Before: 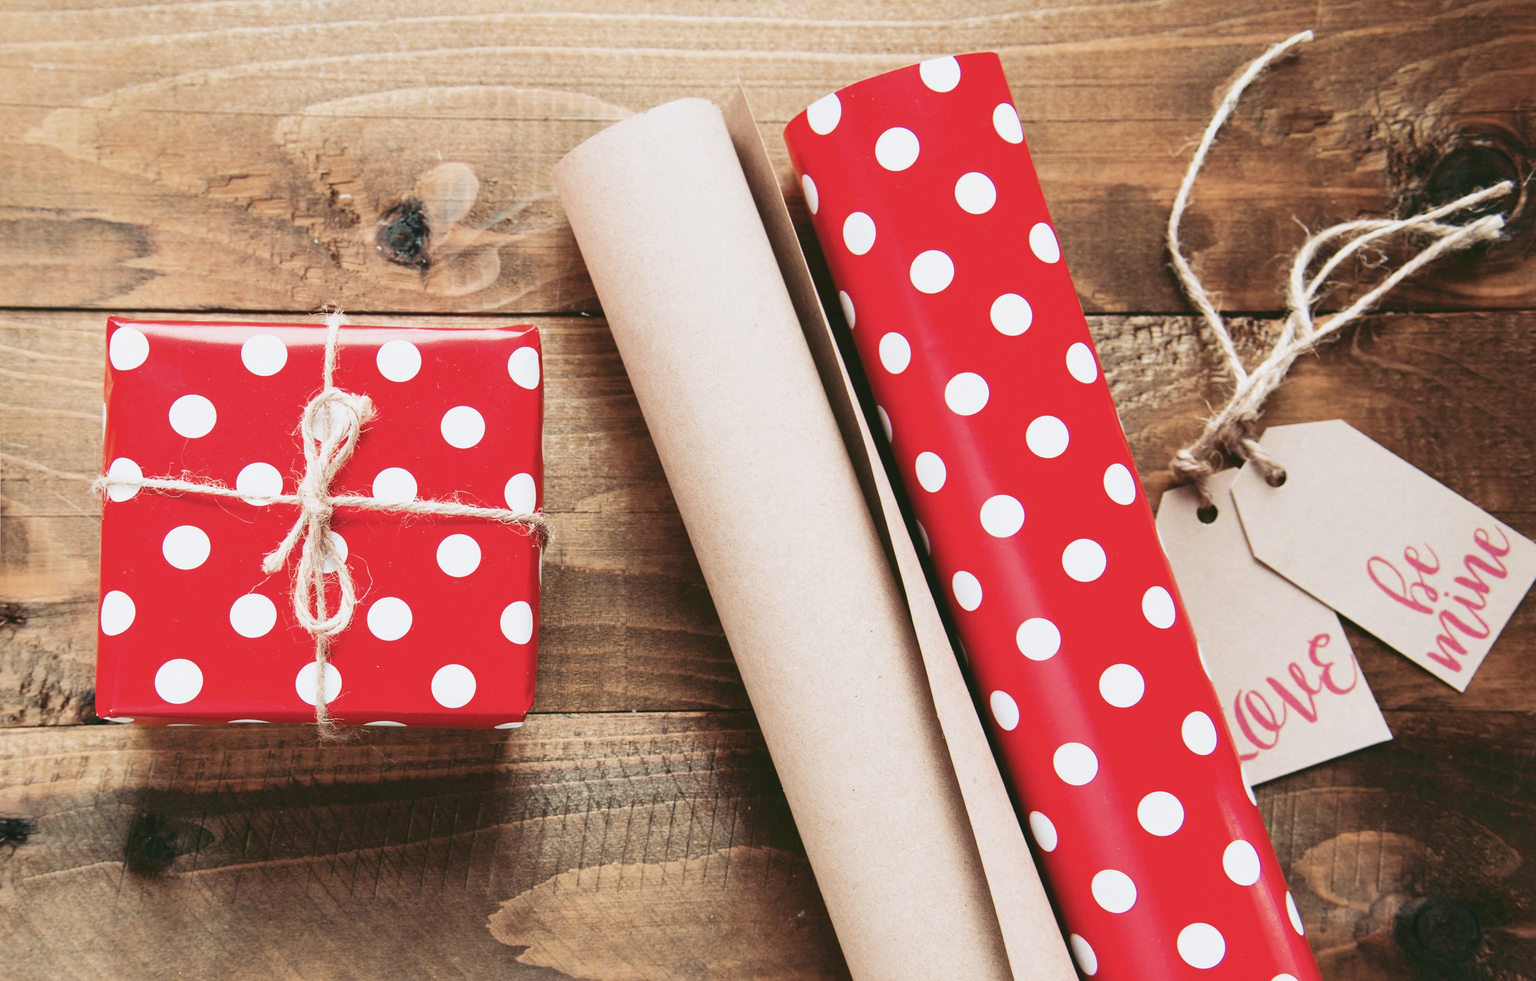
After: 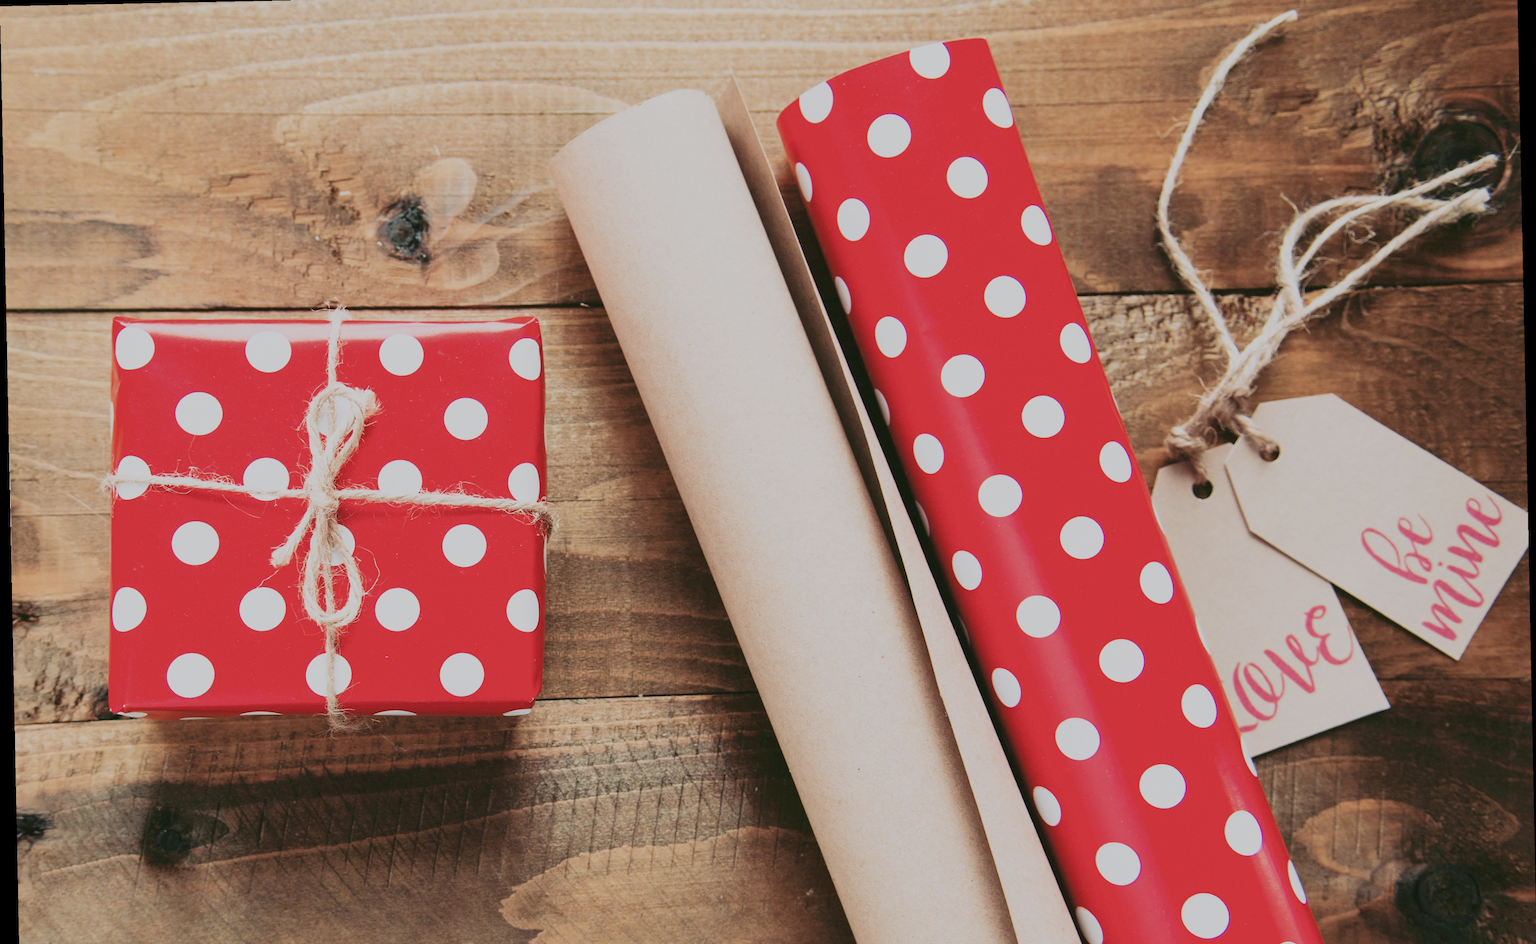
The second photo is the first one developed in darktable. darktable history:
filmic rgb: black relative exposure -13 EV, threshold 3 EV, target white luminance 85%, hardness 6.3, latitude 42.11%, contrast 0.858, shadows ↔ highlights balance 8.63%, color science v4 (2020), enable highlight reconstruction true
rotate and perspective: rotation -1.17°, automatic cropping off
crop and rotate: top 2.479%, bottom 3.018%
